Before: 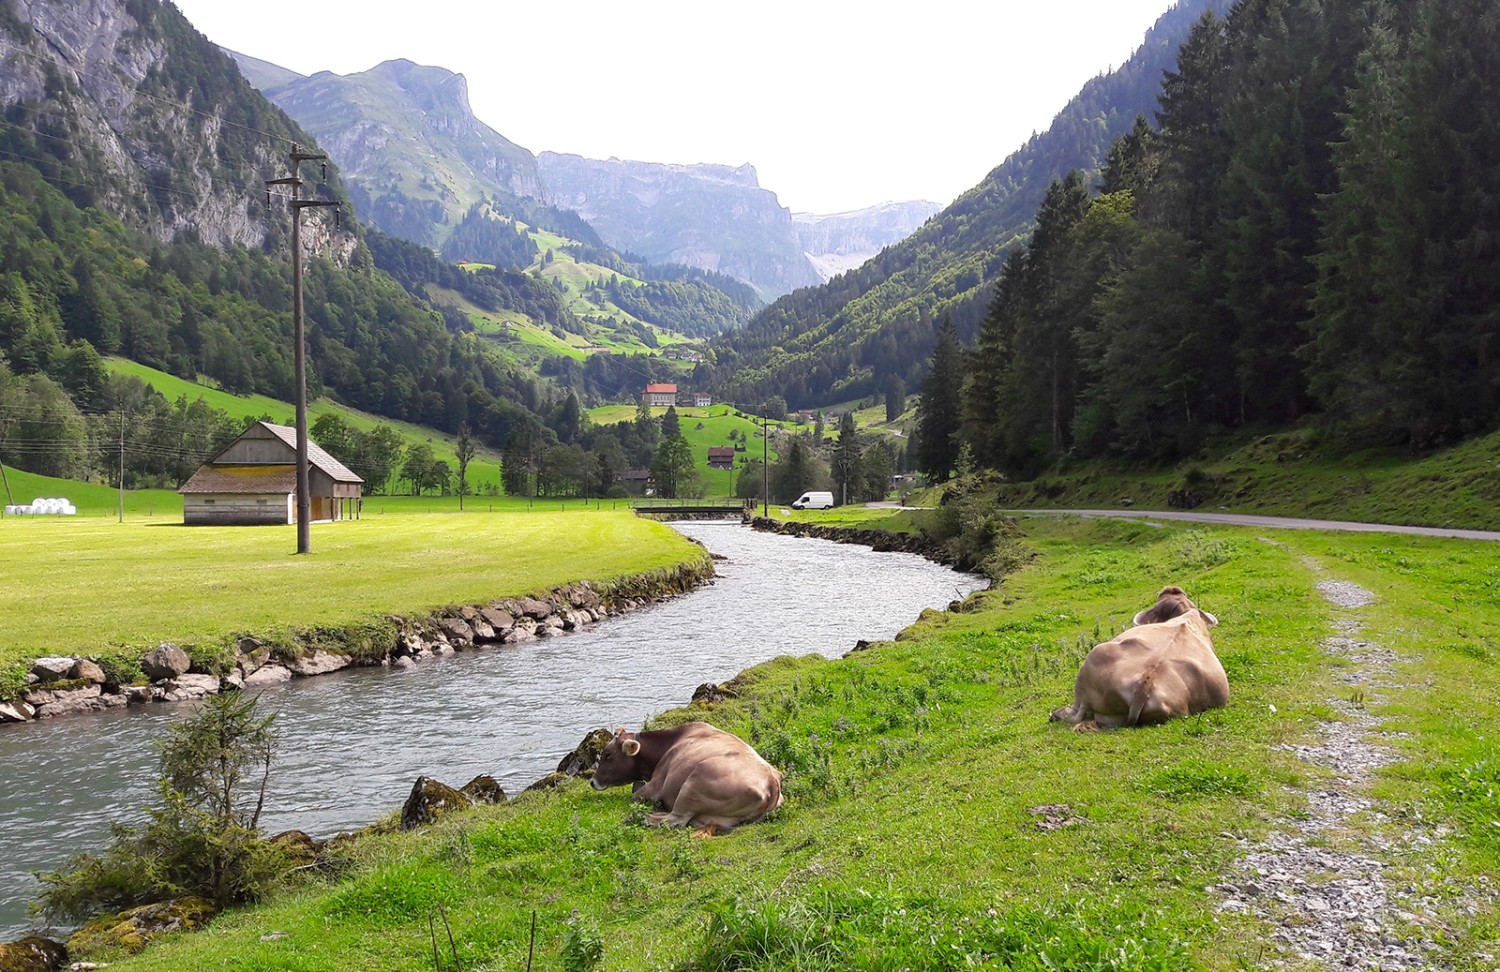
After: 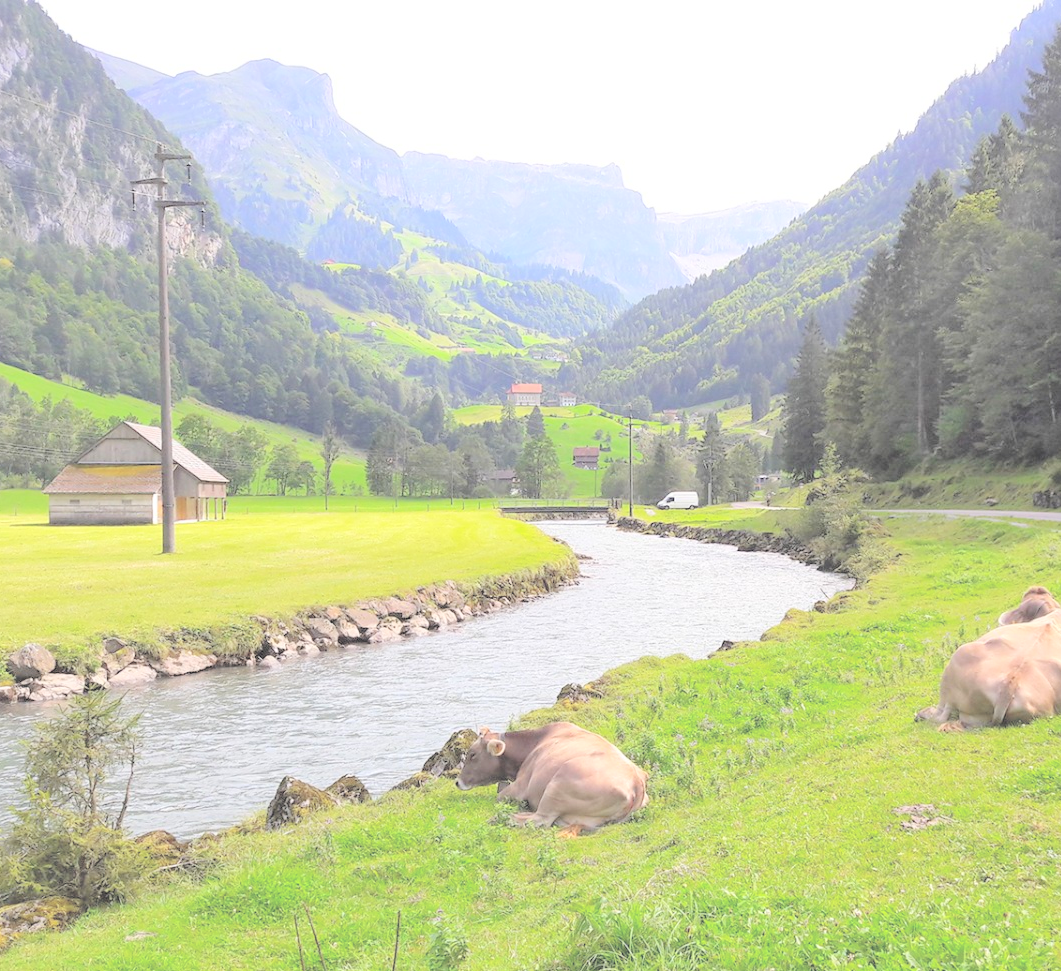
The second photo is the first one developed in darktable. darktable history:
crop and rotate: left 9.061%, right 20.142%
contrast brightness saturation: brightness 1
